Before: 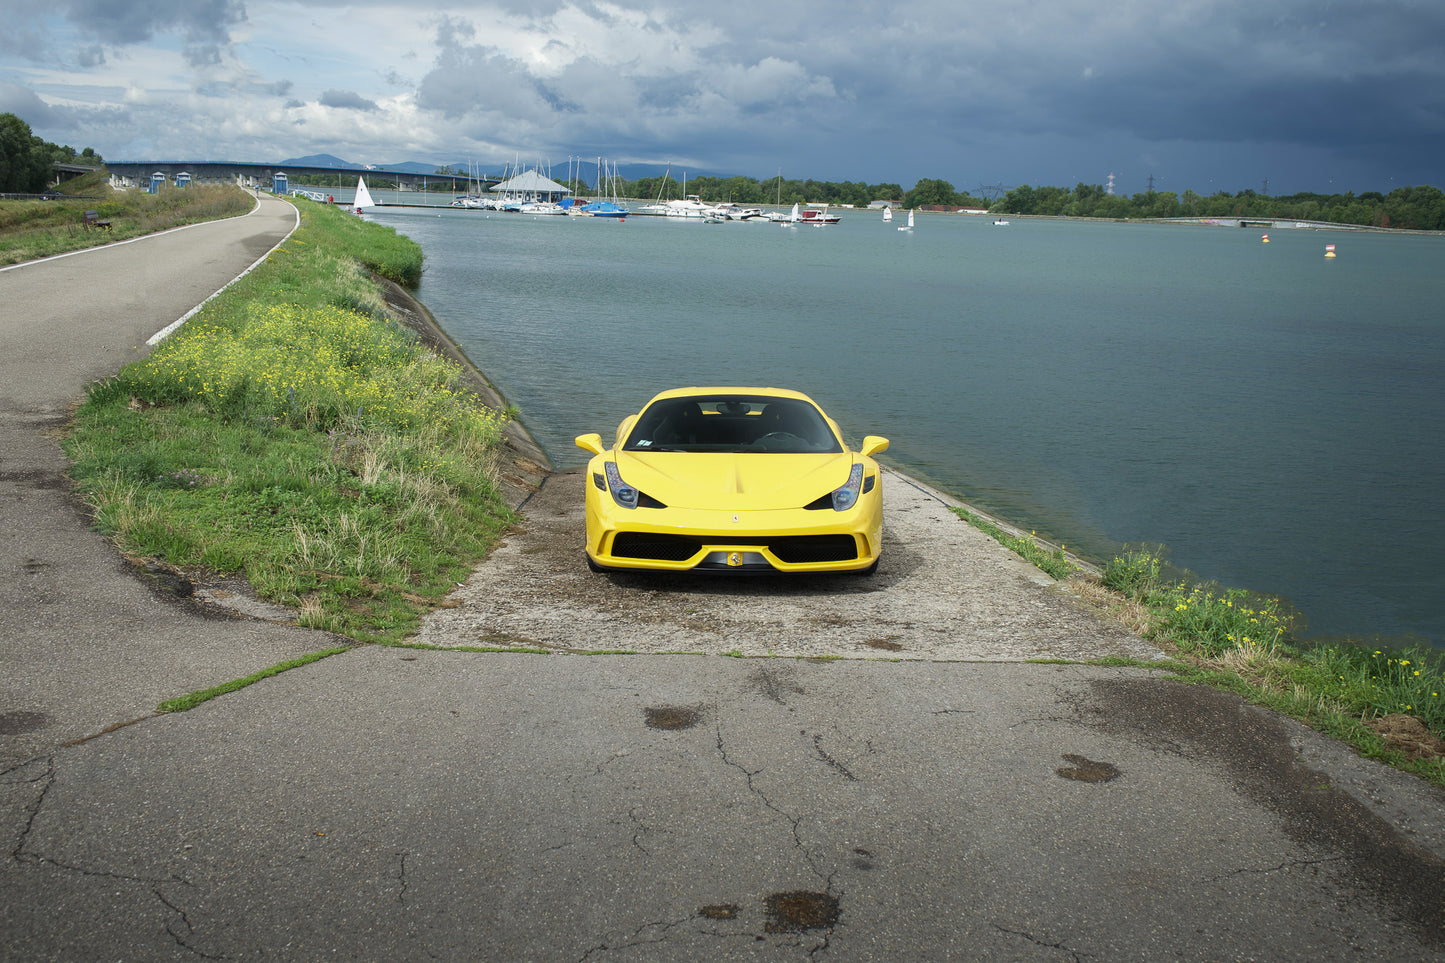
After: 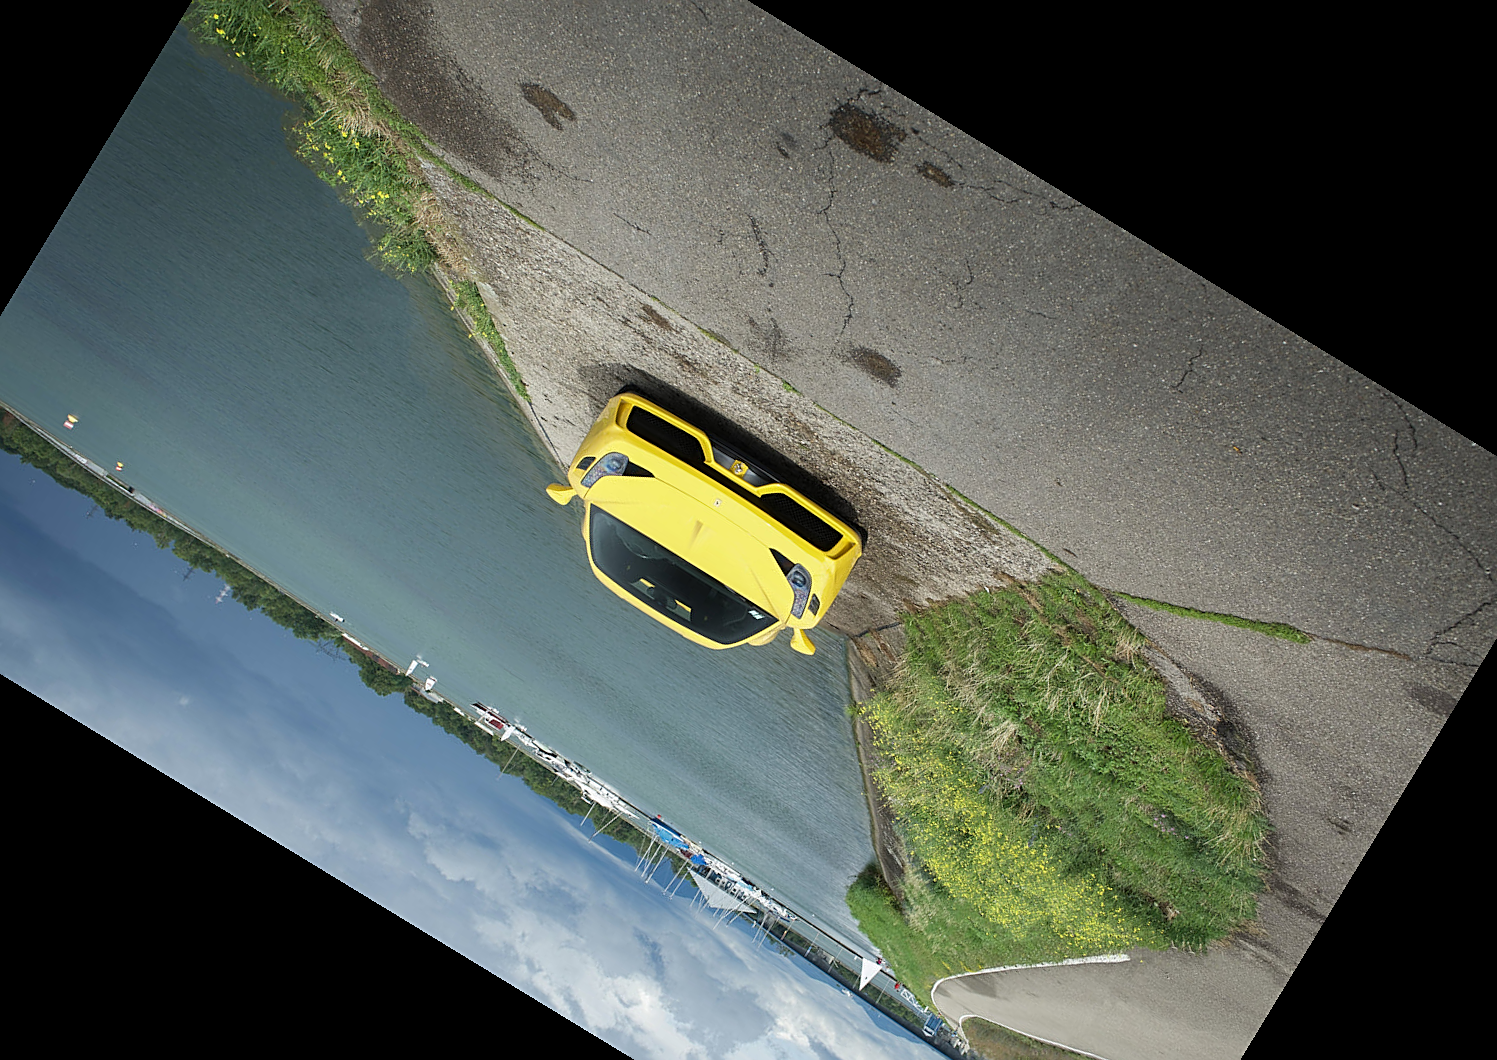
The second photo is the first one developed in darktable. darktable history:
crop and rotate: angle 148.68°, left 9.111%, top 15.603%, right 4.588%, bottom 17.041%
sharpen: on, module defaults
